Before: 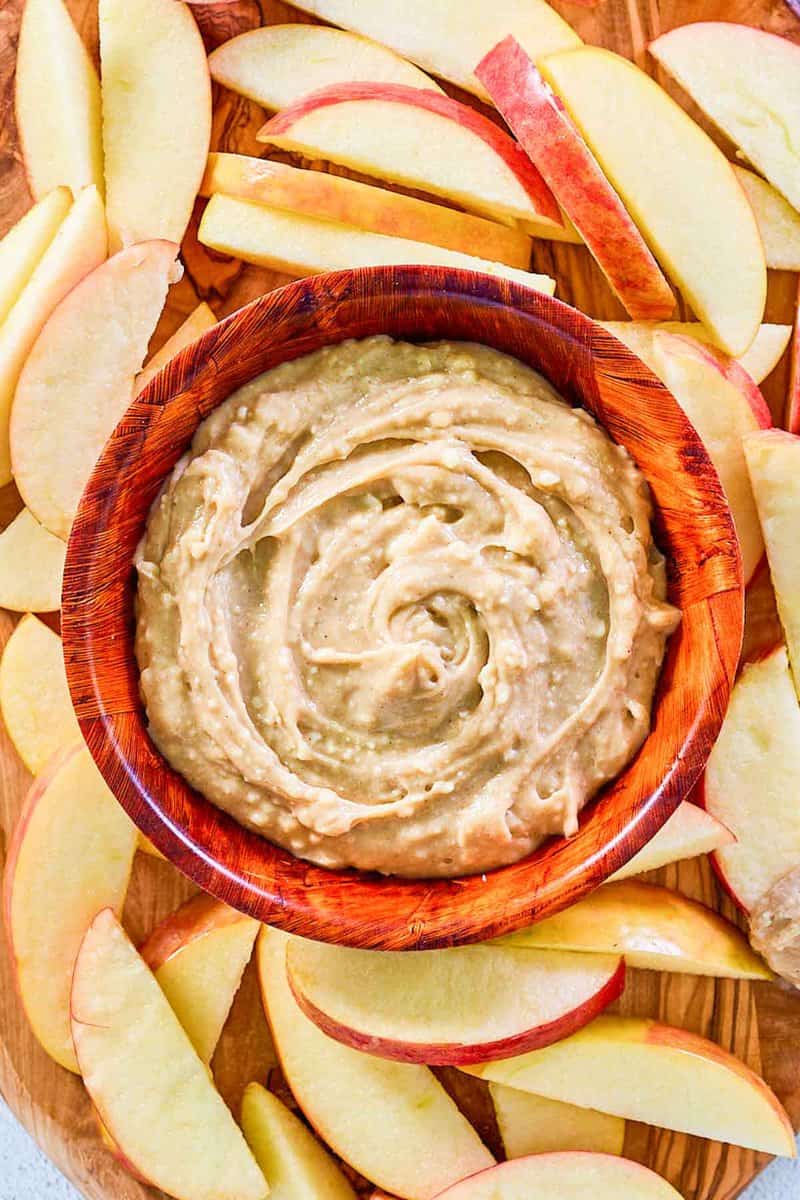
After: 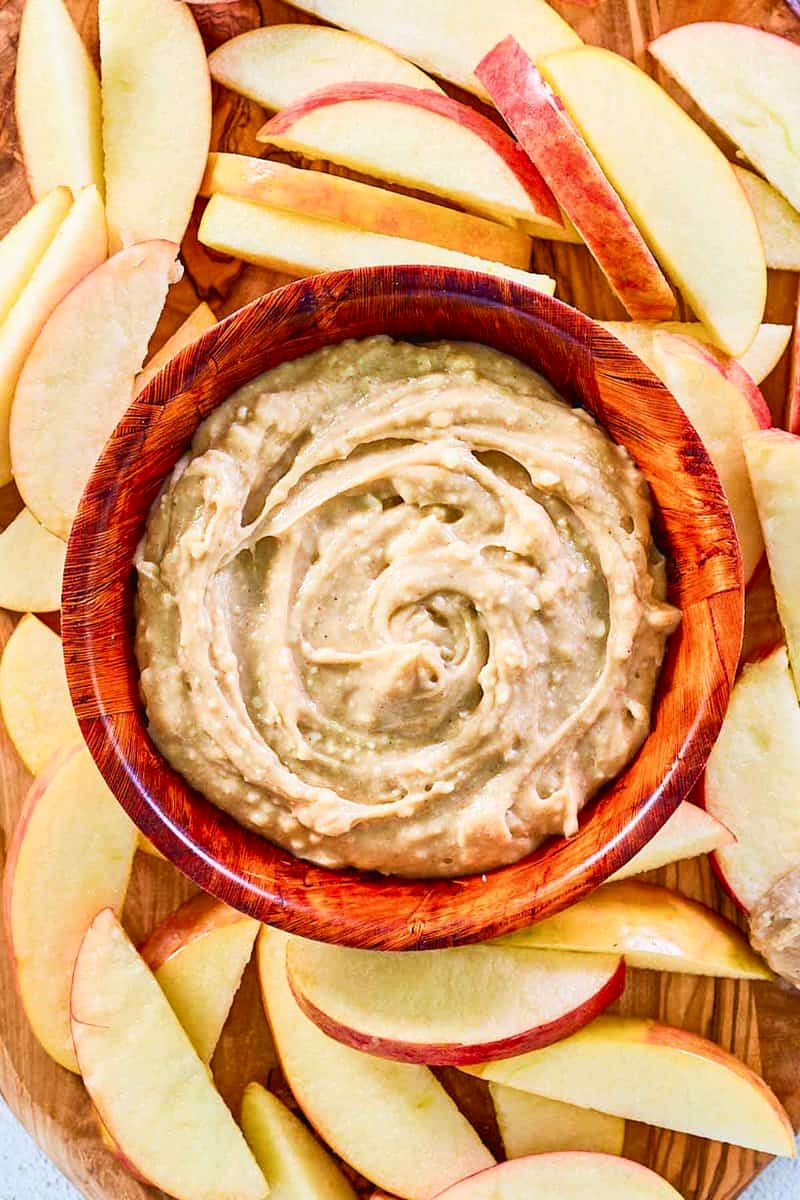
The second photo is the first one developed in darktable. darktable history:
tone curve: curves: ch0 [(0, 0) (0.003, 0.038) (0.011, 0.035) (0.025, 0.03) (0.044, 0.044) (0.069, 0.062) (0.1, 0.087) (0.136, 0.114) (0.177, 0.15) (0.224, 0.193) (0.277, 0.242) (0.335, 0.299) (0.399, 0.361) (0.468, 0.437) (0.543, 0.521) (0.623, 0.614) (0.709, 0.717) (0.801, 0.817) (0.898, 0.913) (1, 1)], color space Lab, independent channels, preserve colors none
